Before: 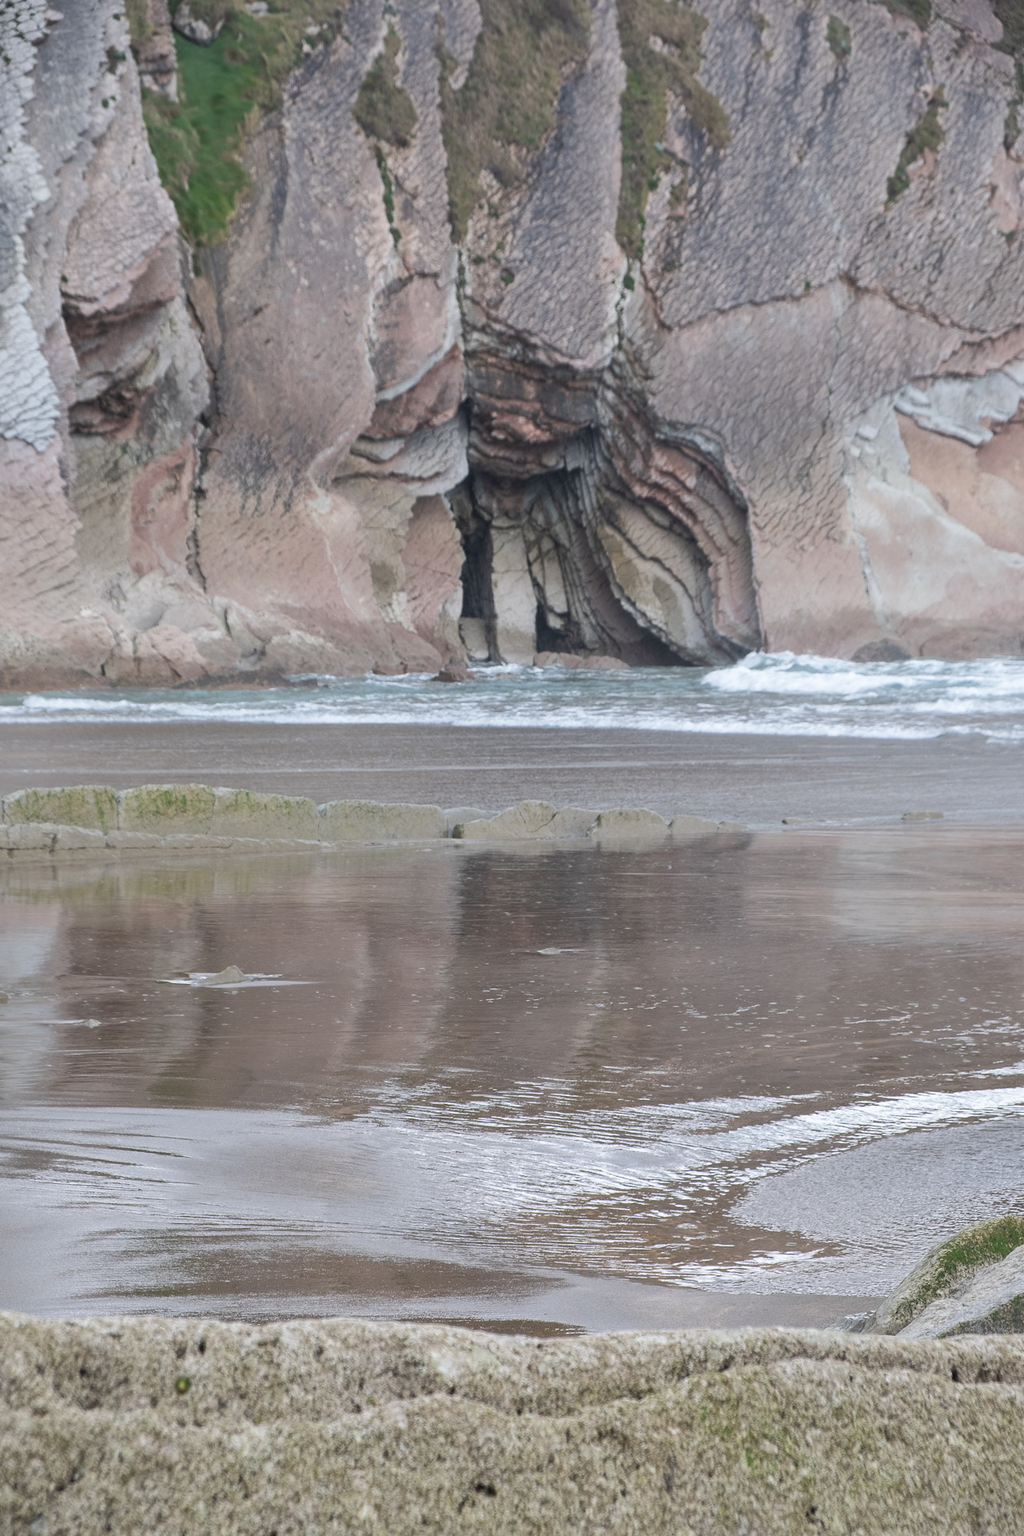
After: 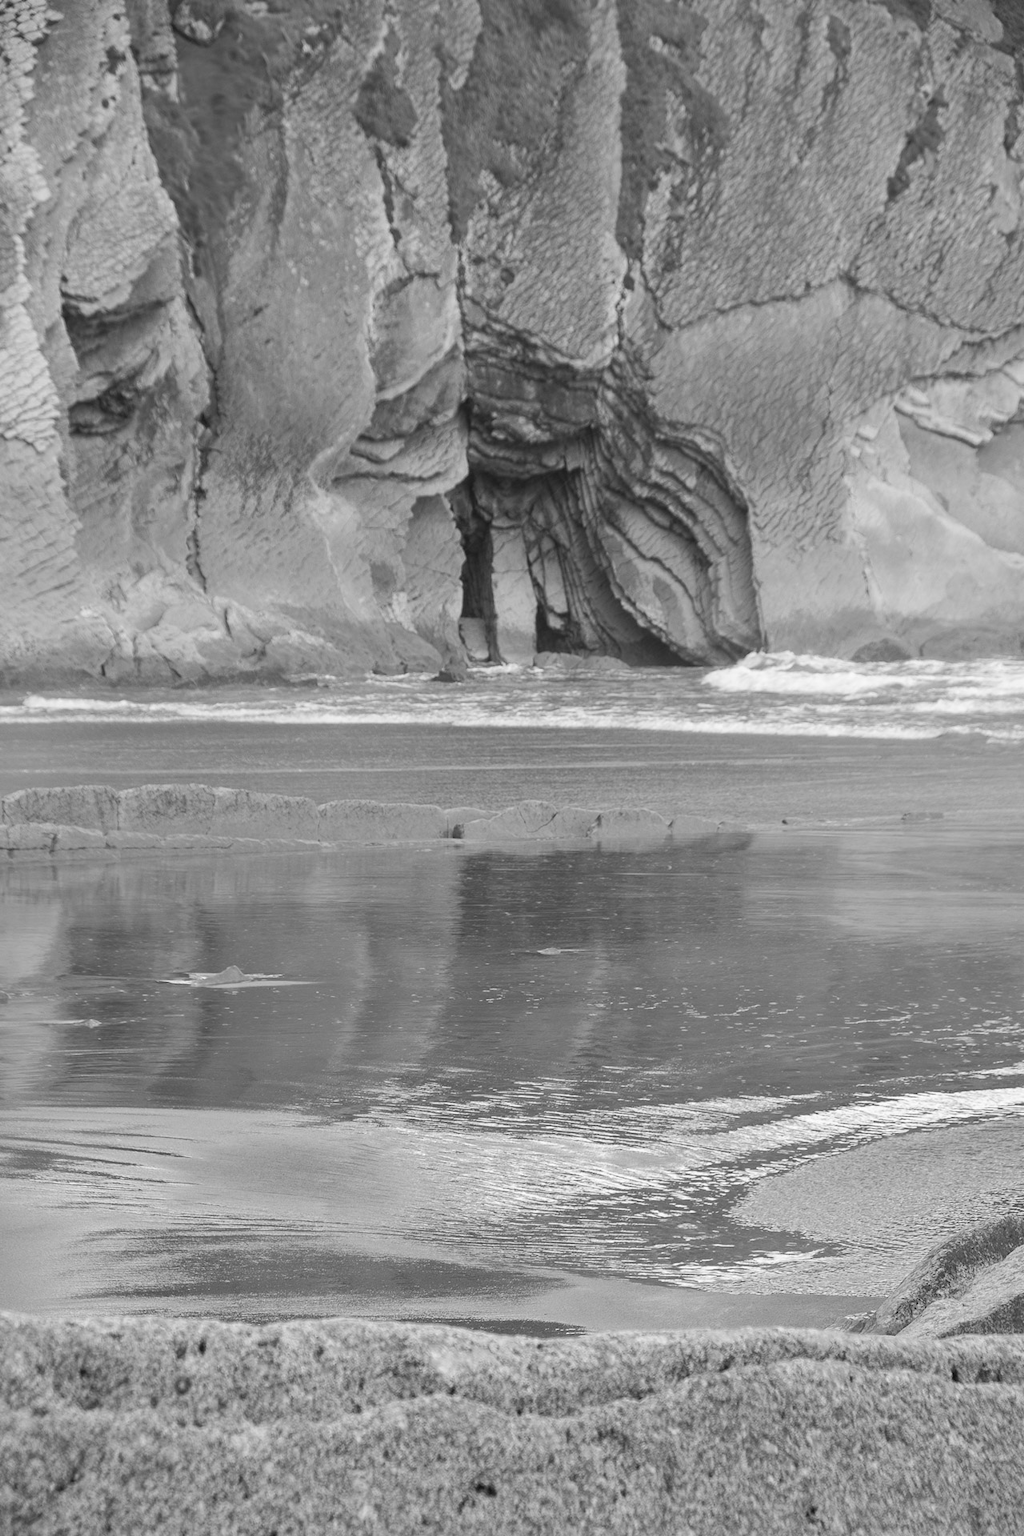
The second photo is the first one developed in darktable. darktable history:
white balance: red 0.982, blue 1.018
monochrome: on, module defaults
